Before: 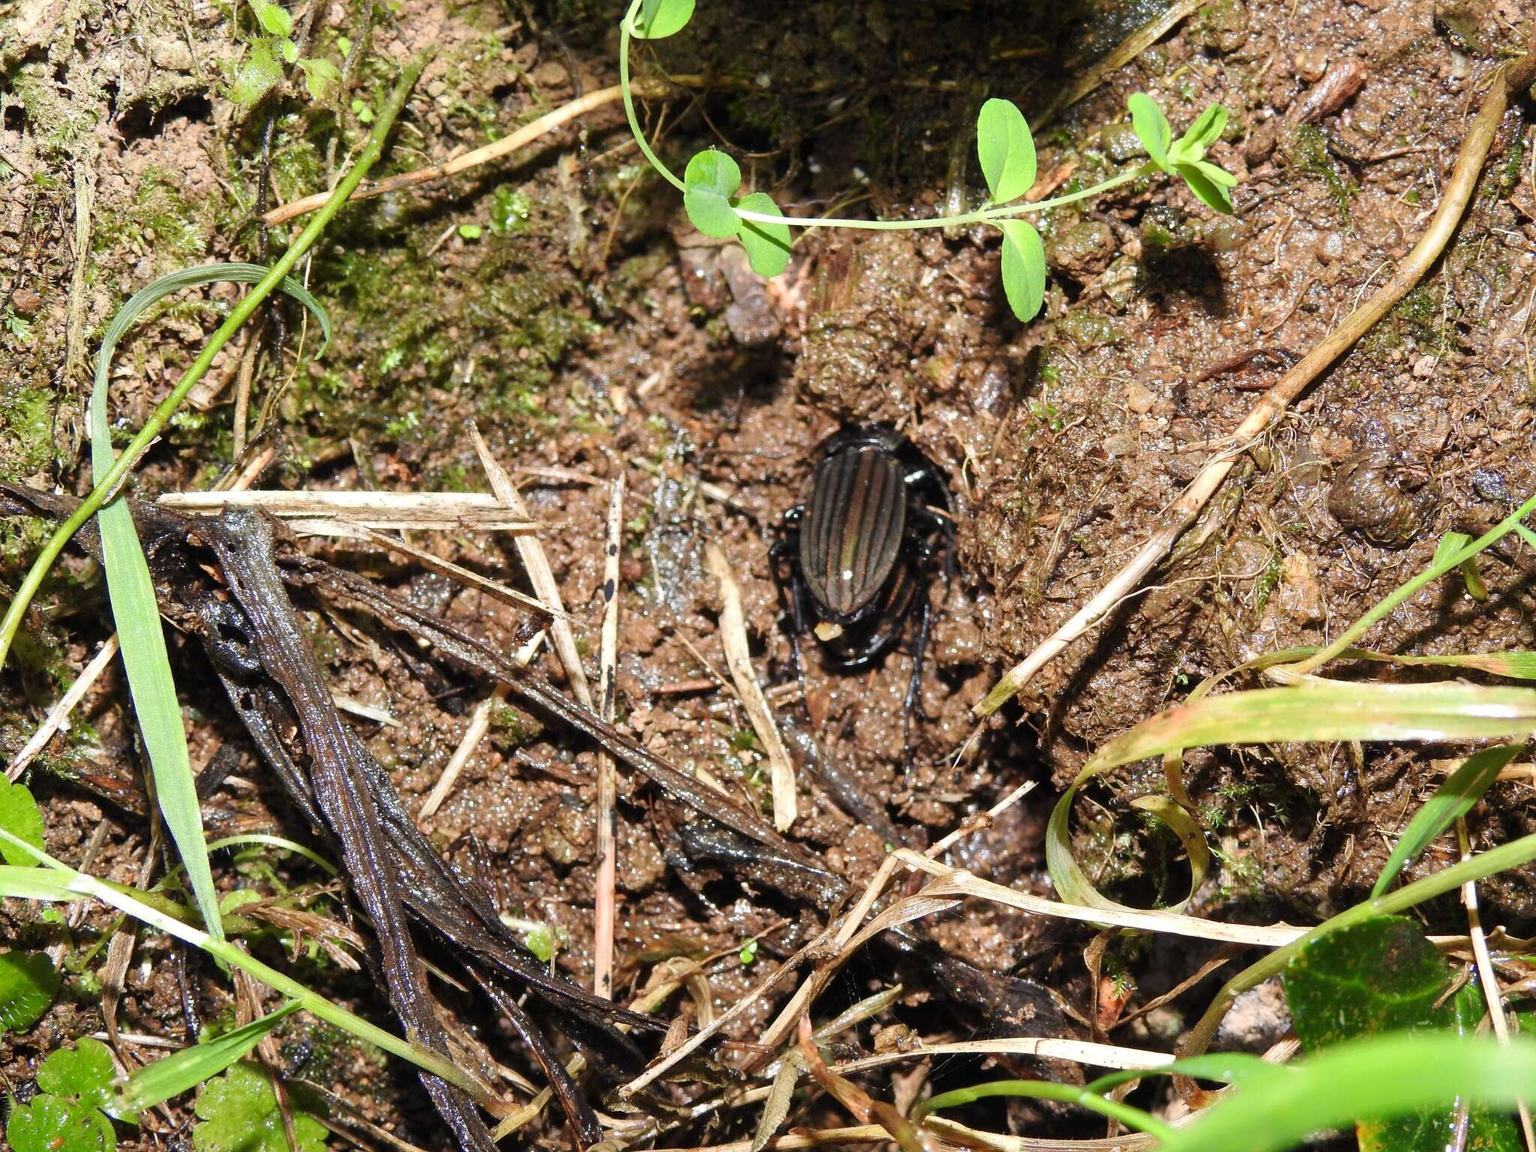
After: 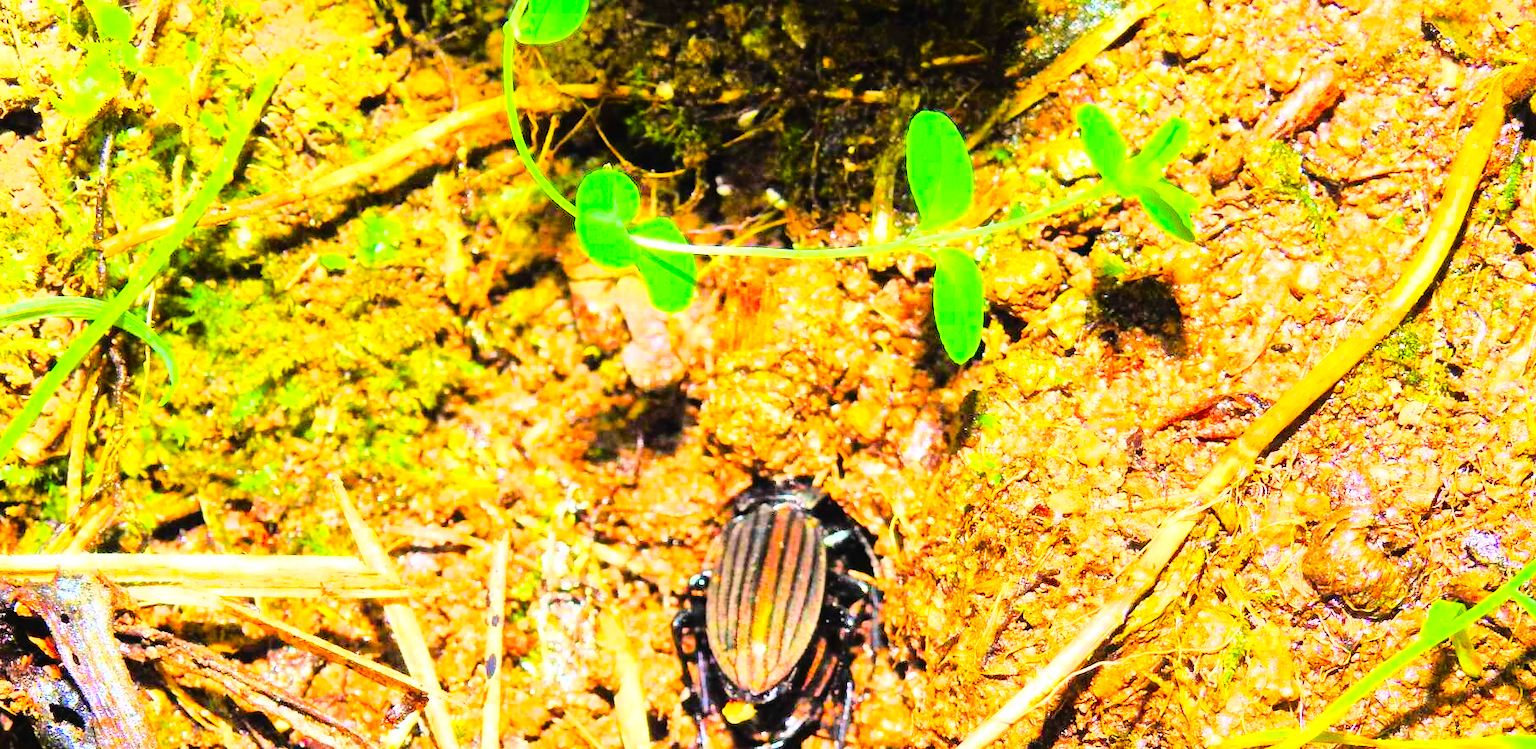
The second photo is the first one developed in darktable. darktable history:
crop and rotate: left 11.343%, bottom 42.306%
color balance rgb: global offset › luminance 0.486%, perceptual saturation grading › global saturation 29.621%, perceptual brilliance grading › highlights 18.336%, perceptual brilliance grading › mid-tones 30.927%, perceptual brilliance grading › shadows -31.562%, global vibrance 42.732%
color correction: highlights b* -0.033, saturation 0.992
exposure: exposure 0.404 EV, compensate exposure bias true, compensate highlight preservation false
base curve: curves: ch0 [(0, 0.003) (0.001, 0.002) (0.006, 0.004) (0.02, 0.022) (0.048, 0.086) (0.094, 0.234) (0.162, 0.431) (0.258, 0.629) (0.385, 0.8) (0.548, 0.918) (0.751, 0.988) (1, 1)]
tone equalizer: -7 EV 0.158 EV, -6 EV 0.58 EV, -5 EV 1.13 EV, -4 EV 1.36 EV, -3 EV 1.15 EV, -2 EV 0.6 EV, -1 EV 0.15 EV
contrast brightness saturation: saturation 0.499
